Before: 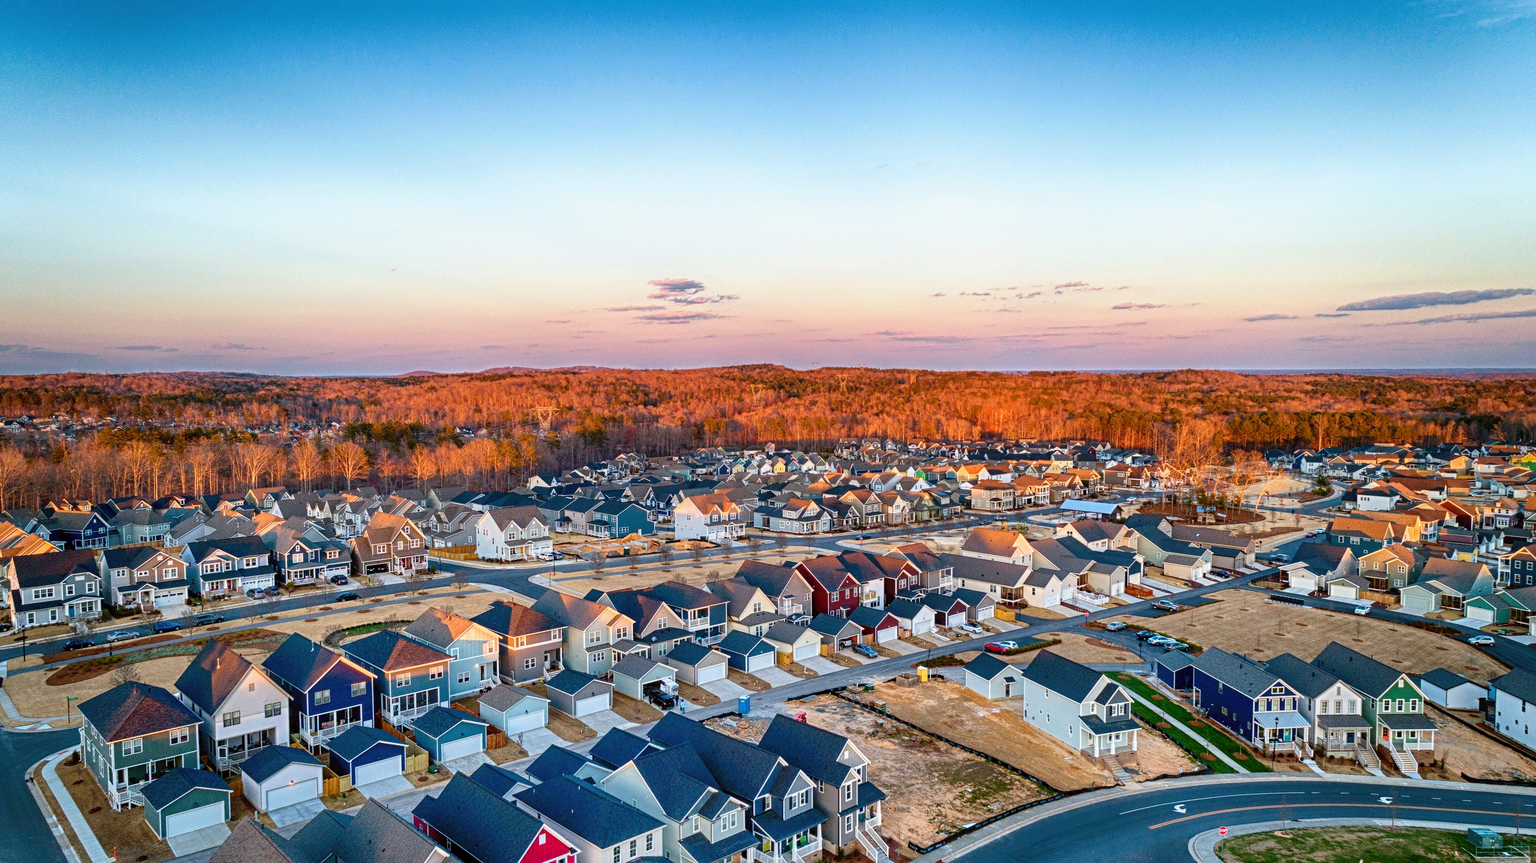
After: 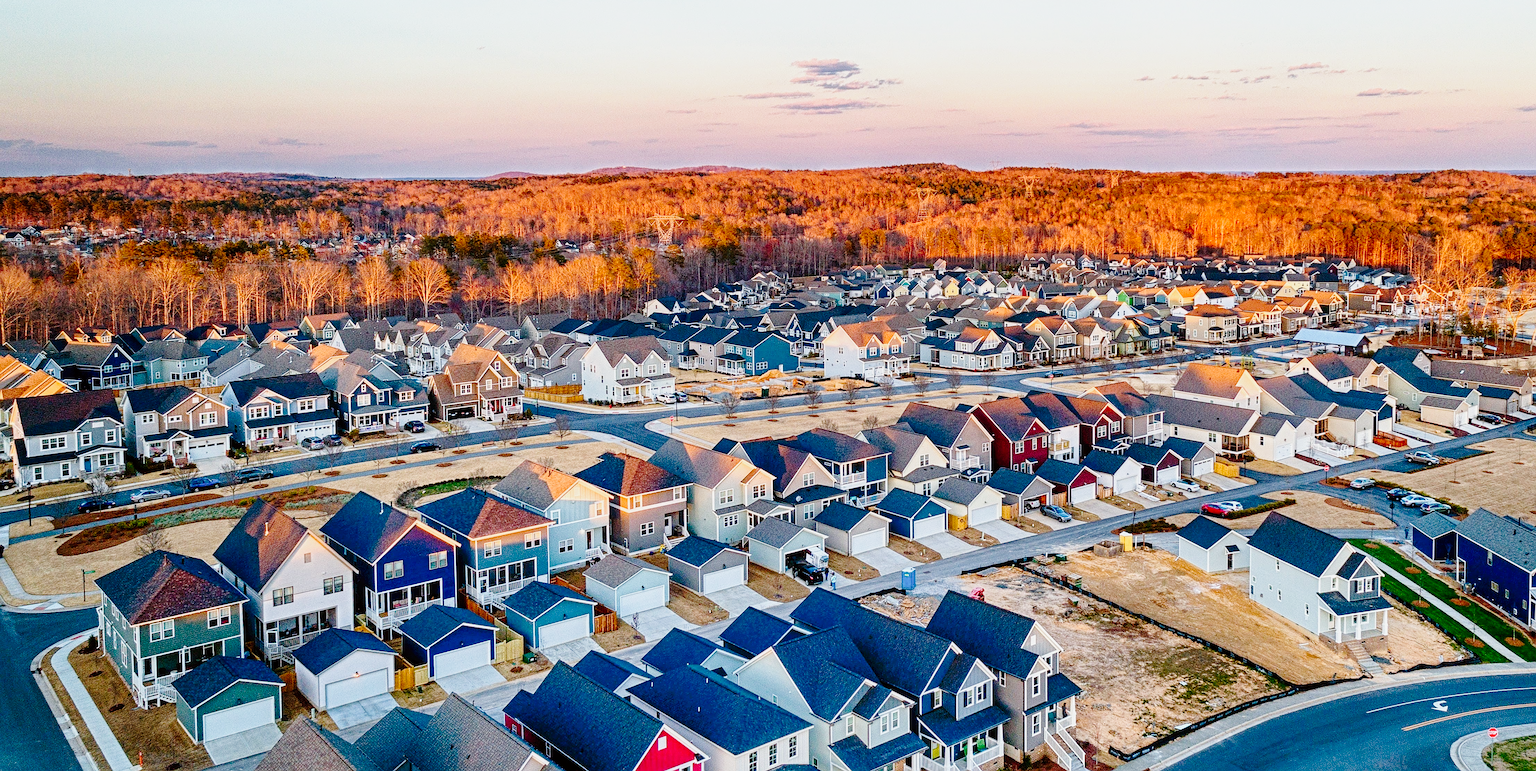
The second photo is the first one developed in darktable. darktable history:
crop: top 26.734%, right 18.042%
tone curve: curves: ch0 [(0, 0) (0.11, 0.061) (0.256, 0.259) (0.398, 0.494) (0.498, 0.611) (0.65, 0.757) (0.835, 0.883) (1, 0.961)]; ch1 [(0, 0) (0.346, 0.307) (0.408, 0.369) (0.453, 0.457) (0.482, 0.479) (0.502, 0.498) (0.521, 0.51) (0.553, 0.554) (0.618, 0.65) (0.693, 0.727) (1, 1)]; ch2 [(0, 0) (0.366, 0.337) (0.434, 0.46) (0.485, 0.494) (0.5, 0.494) (0.511, 0.508) (0.537, 0.55) (0.579, 0.599) (0.621, 0.693) (1, 1)], preserve colors none
sharpen: on, module defaults
